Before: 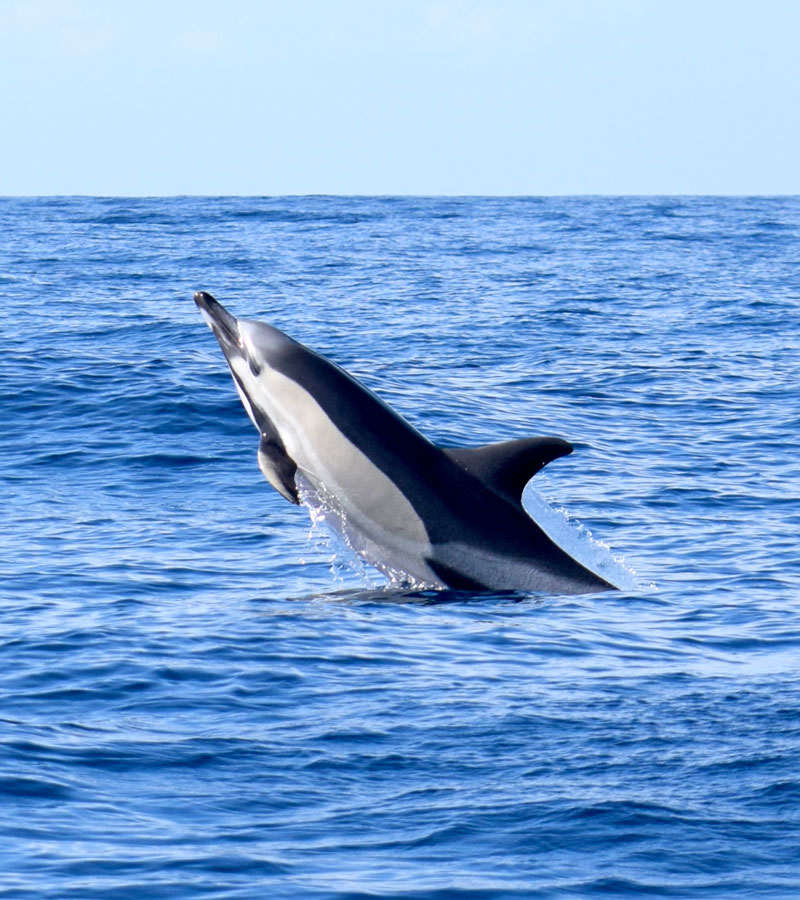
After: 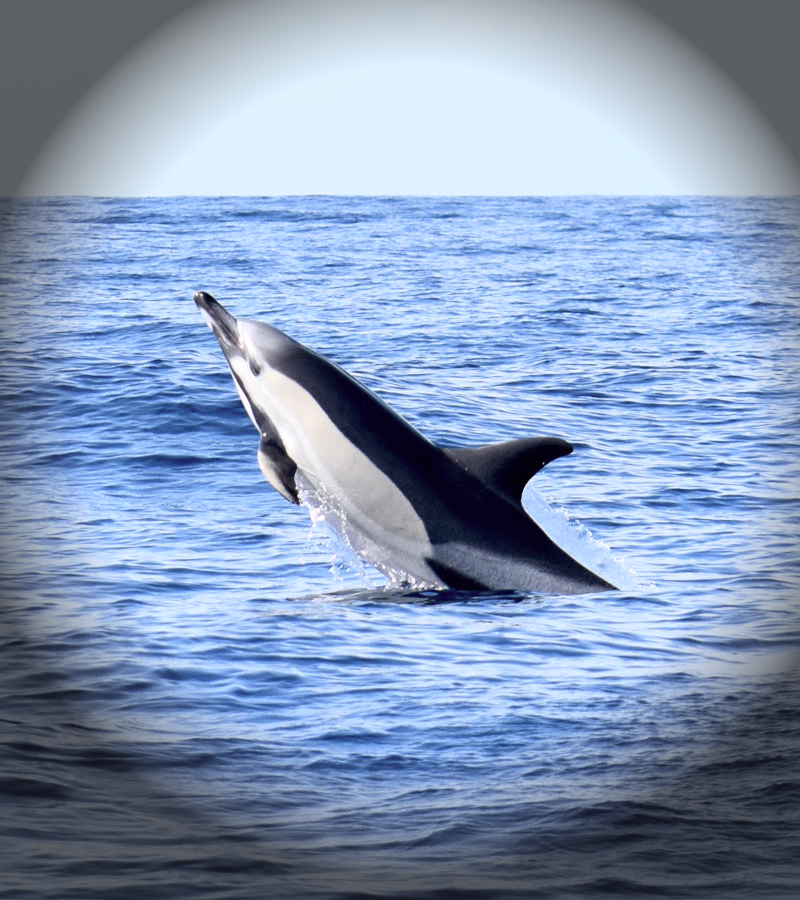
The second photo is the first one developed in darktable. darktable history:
tone curve: curves: ch0 [(0, 0) (0.739, 0.837) (1, 1)]; ch1 [(0, 0) (0.226, 0.261) (0.383, 0.397) (0.462, 0.473) (0.498, 0.502) (0.521, 0.52) (0.578, 0.57) (1, 1)]; ch2 [(0, 0) (0.438, 0.456) (0.5, 0.5) (0.547, 0.557) (0.597, 0.58) (0.629, 0.603) (1, 1)], color space Lab, independent channels, preserve colors none
vignetting: fall-off start 76.42%, fall-off radius 27.36%, brightness -0.872, center (0.037, -0.09), width/height ratio 0.971
